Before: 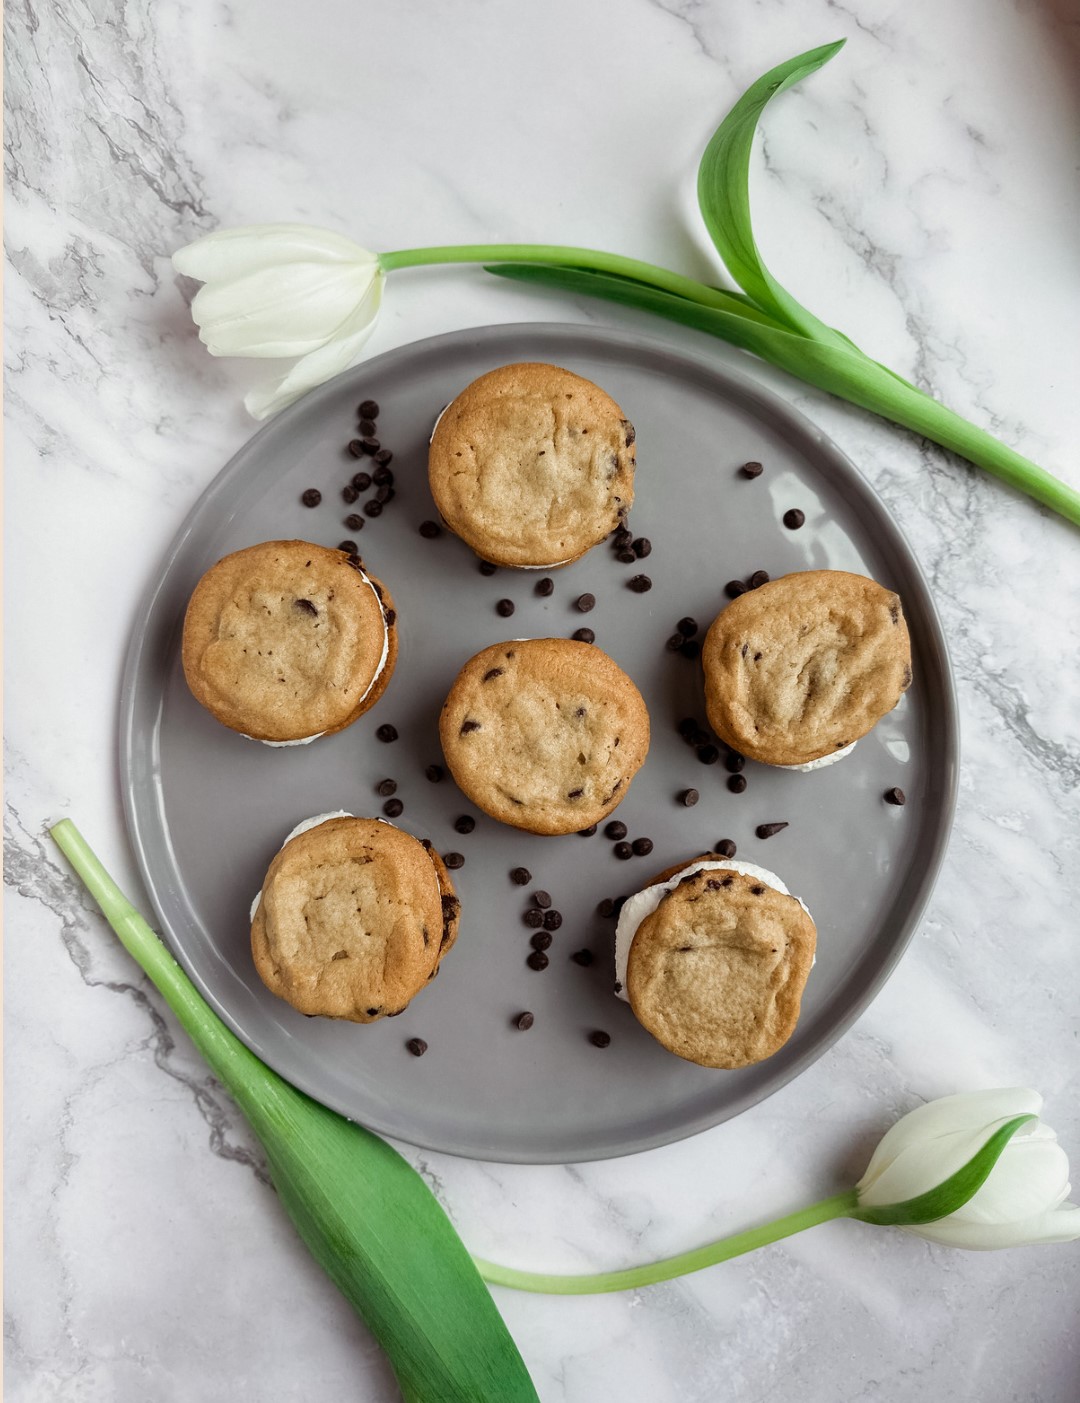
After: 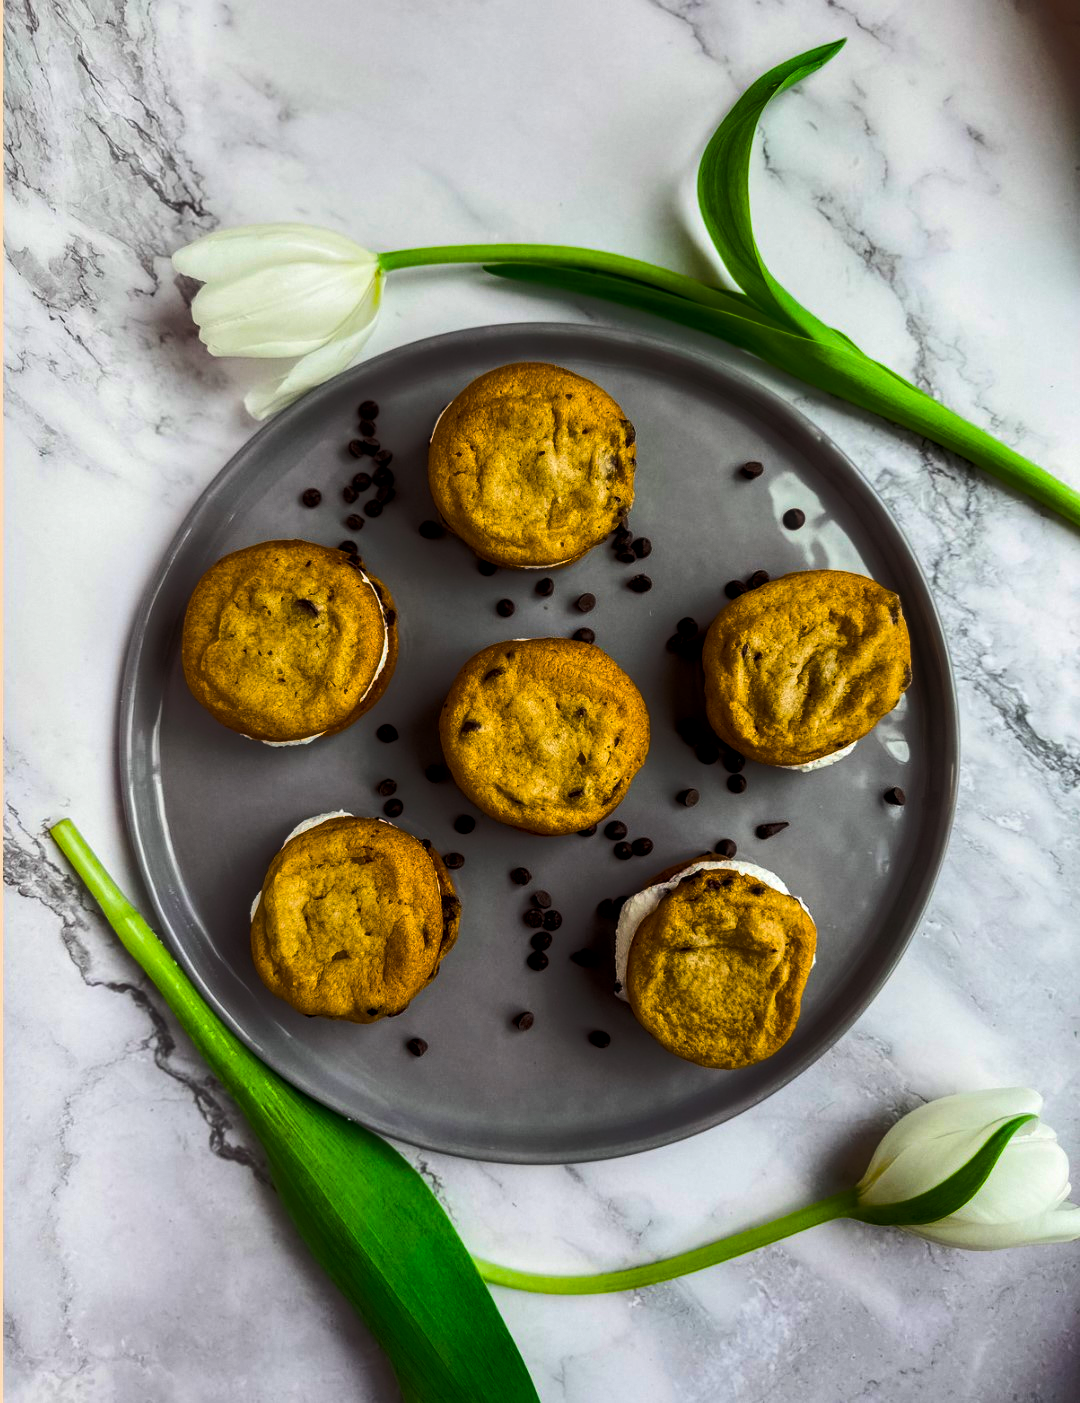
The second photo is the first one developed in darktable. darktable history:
color balance rgb: linear chroma grading › global chroma 40.15%, perceptual saturation grading › global saturation 60.58%, perceptual saturation grading › highlights 20.44%, perceptual saturation grading › shadows -50.36%, perceptual brilliance grading › highlights 2.19%, perceptual brilliance grading › mid-tones -50.36%, perceptual brilliance grading › shadows -50.36%
local contrast: on, module defaults
